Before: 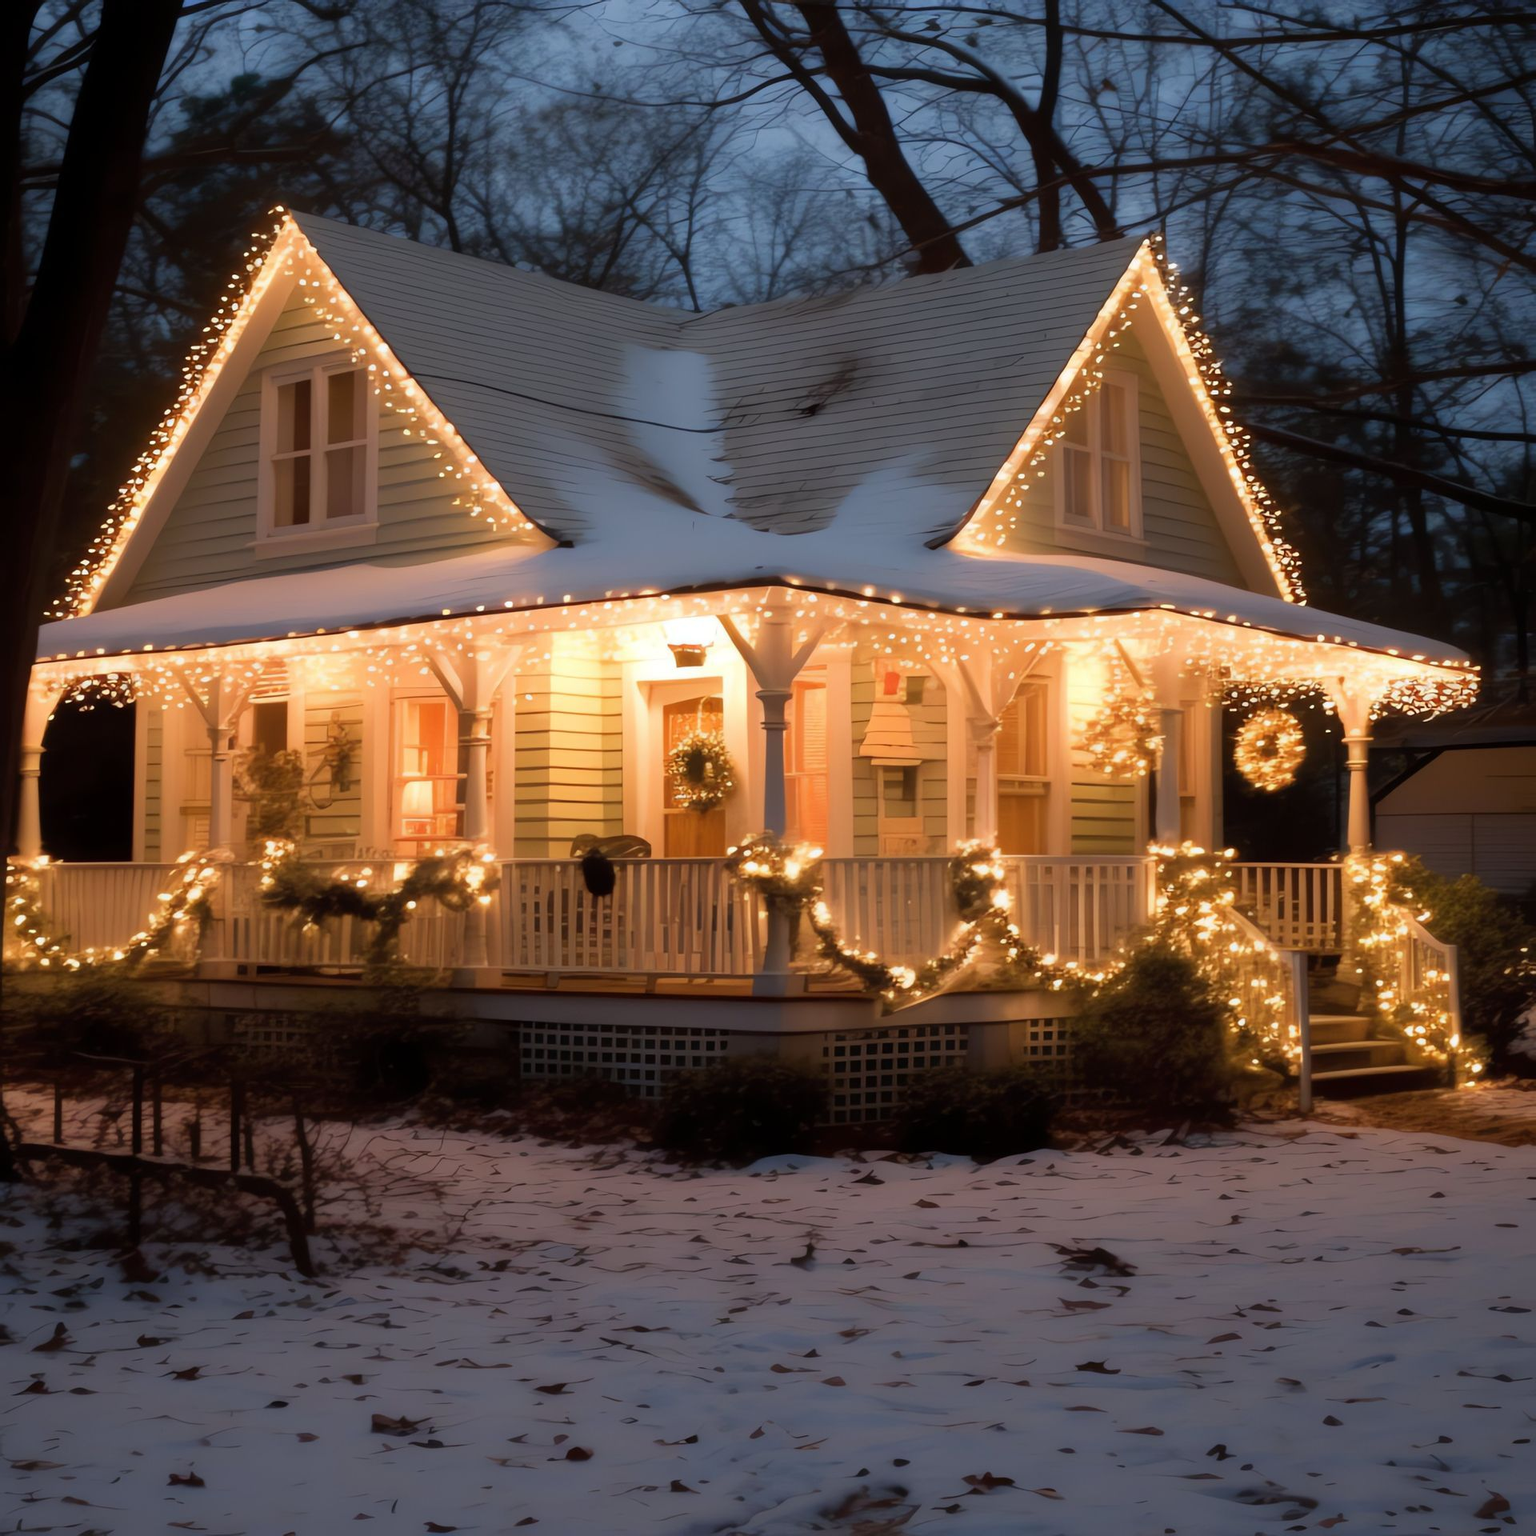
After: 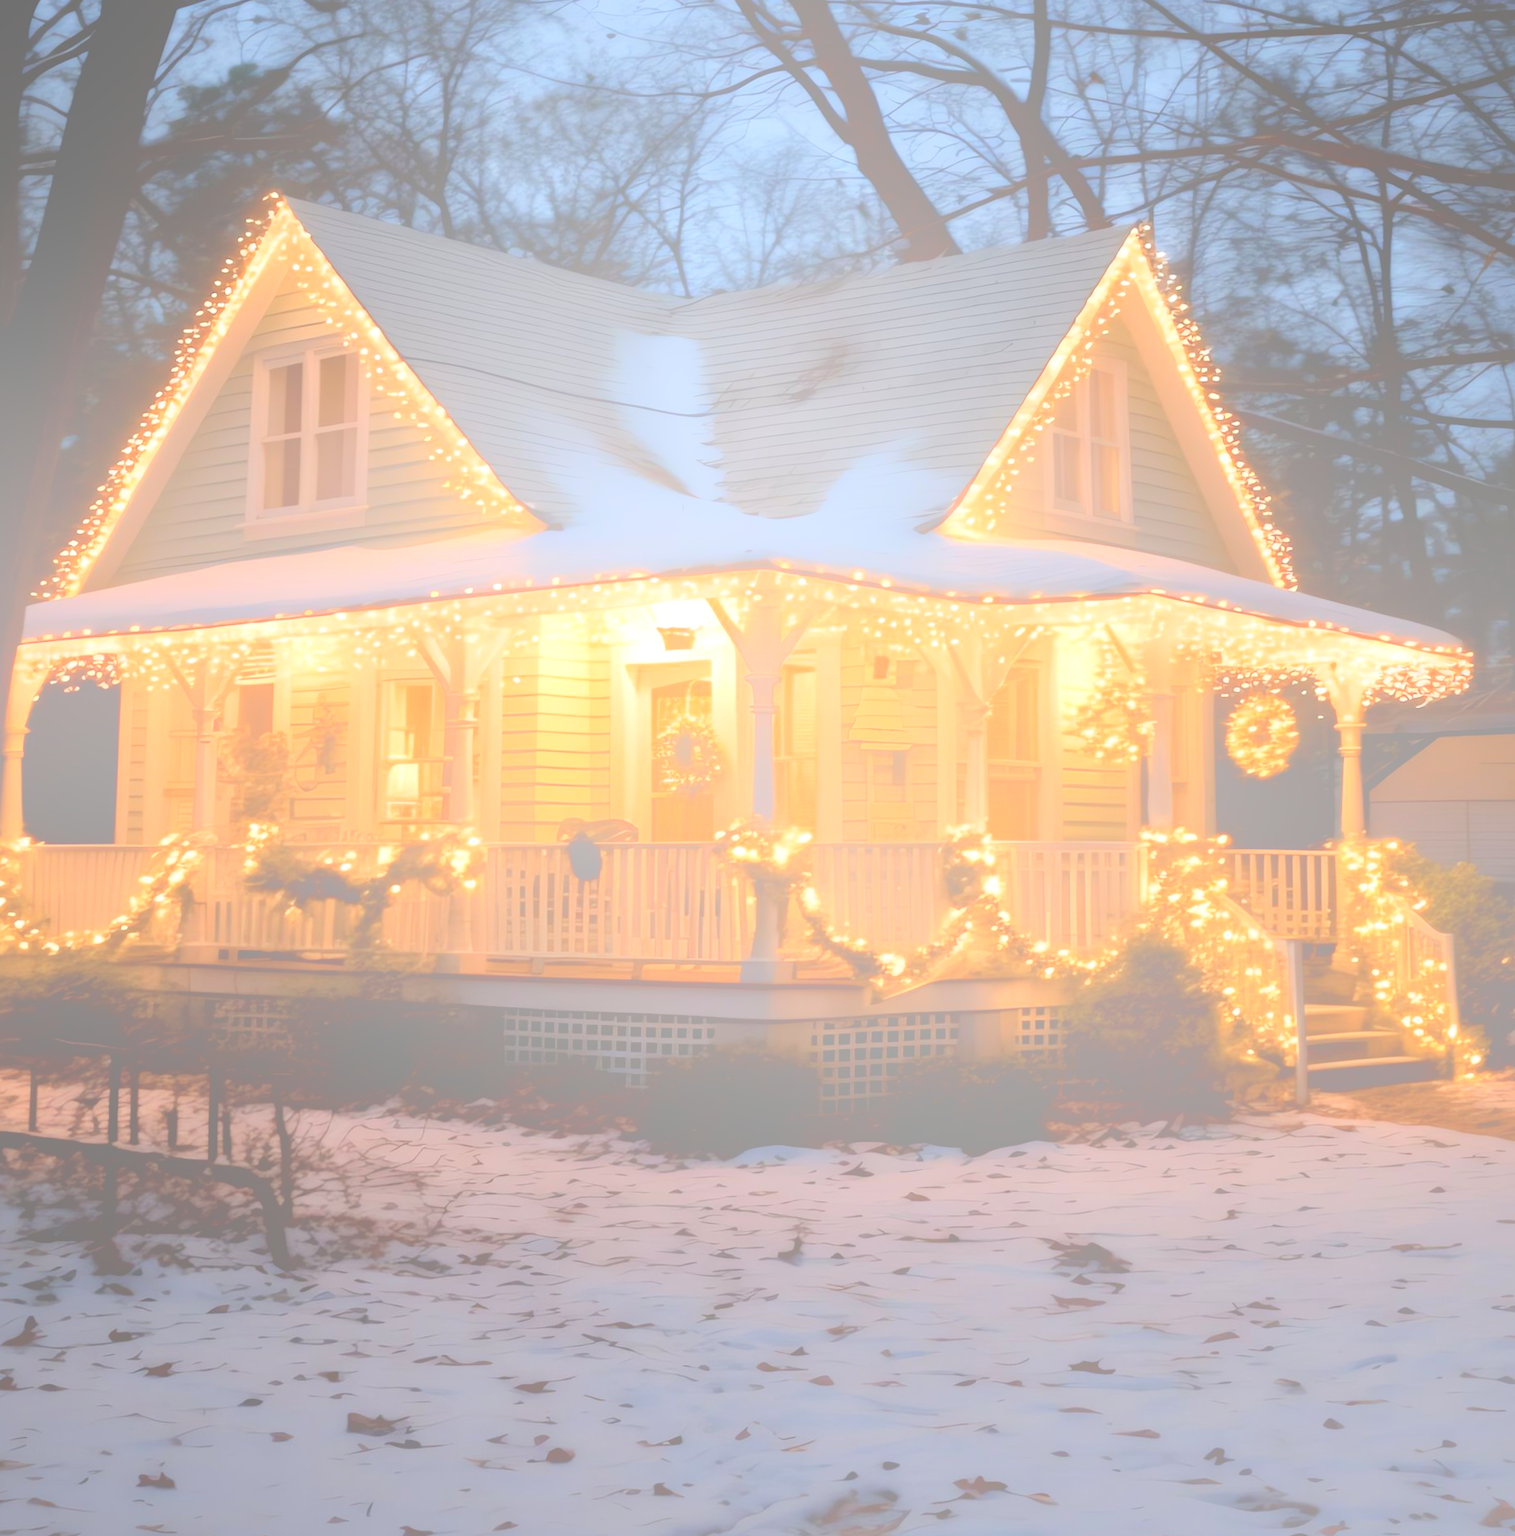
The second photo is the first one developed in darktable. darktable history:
bloom: size 85%, threshold 5%, strength 85%
local contrast: mode bilateral grid, contrast 70, coarseness 75, detail 180%, midtone range 0.2
rotate and perspective: rotation 0.226°, lens shift (vertical) -0.042, crop left 0.023, crop right 0.982, crop top 0.006, crop bottom 0.994
